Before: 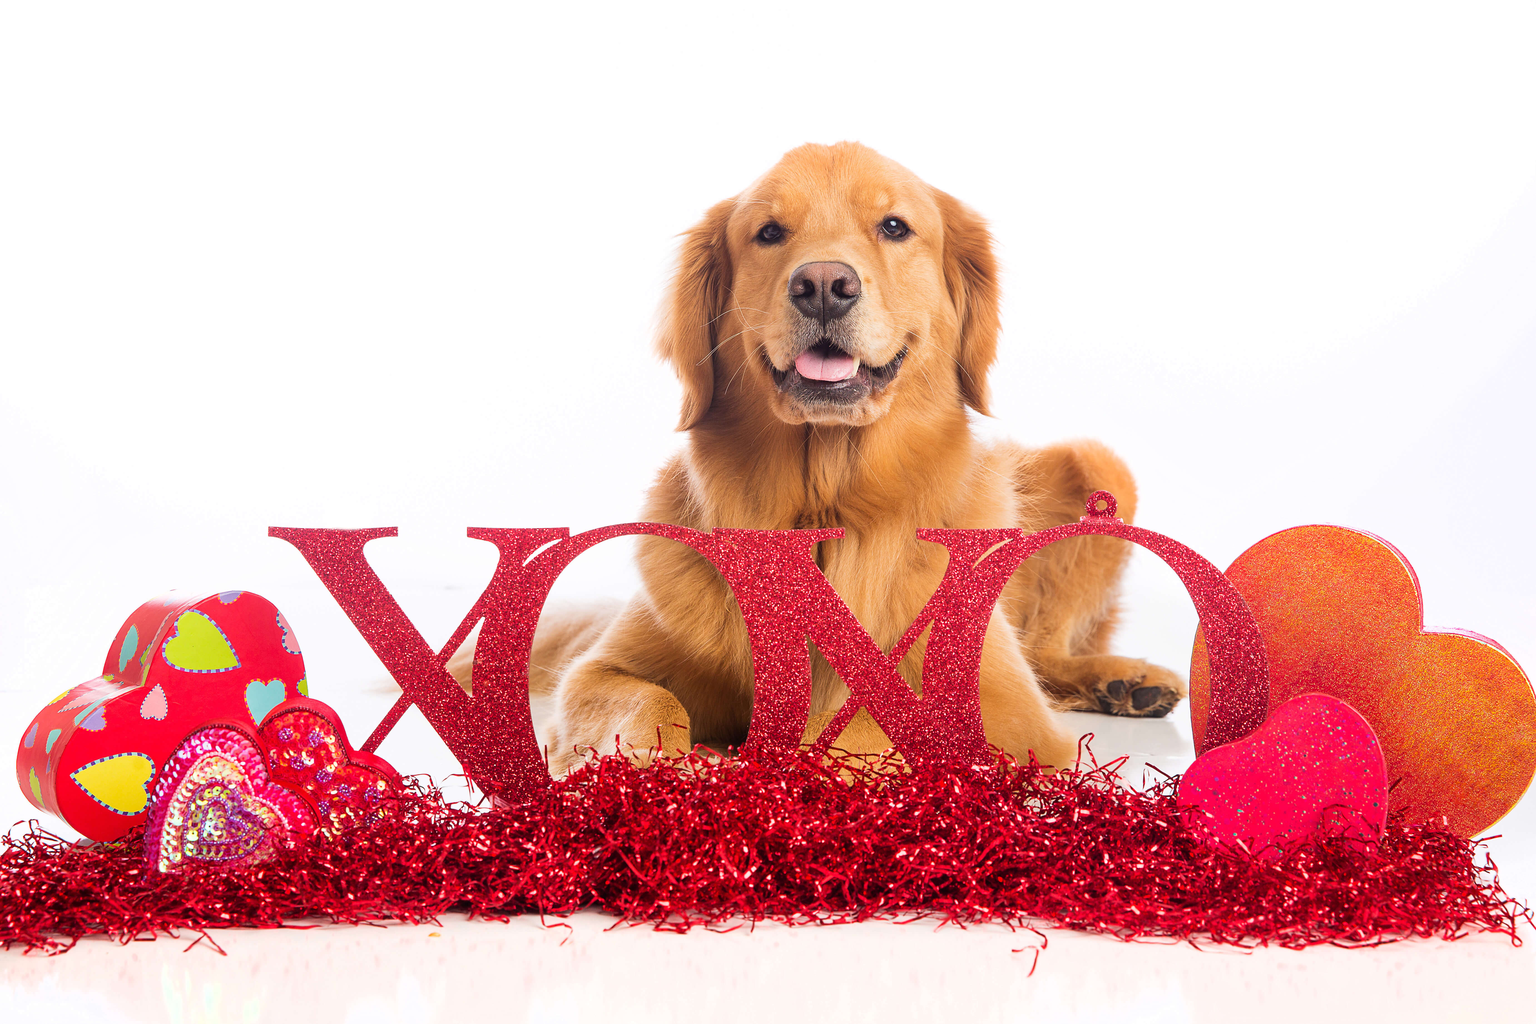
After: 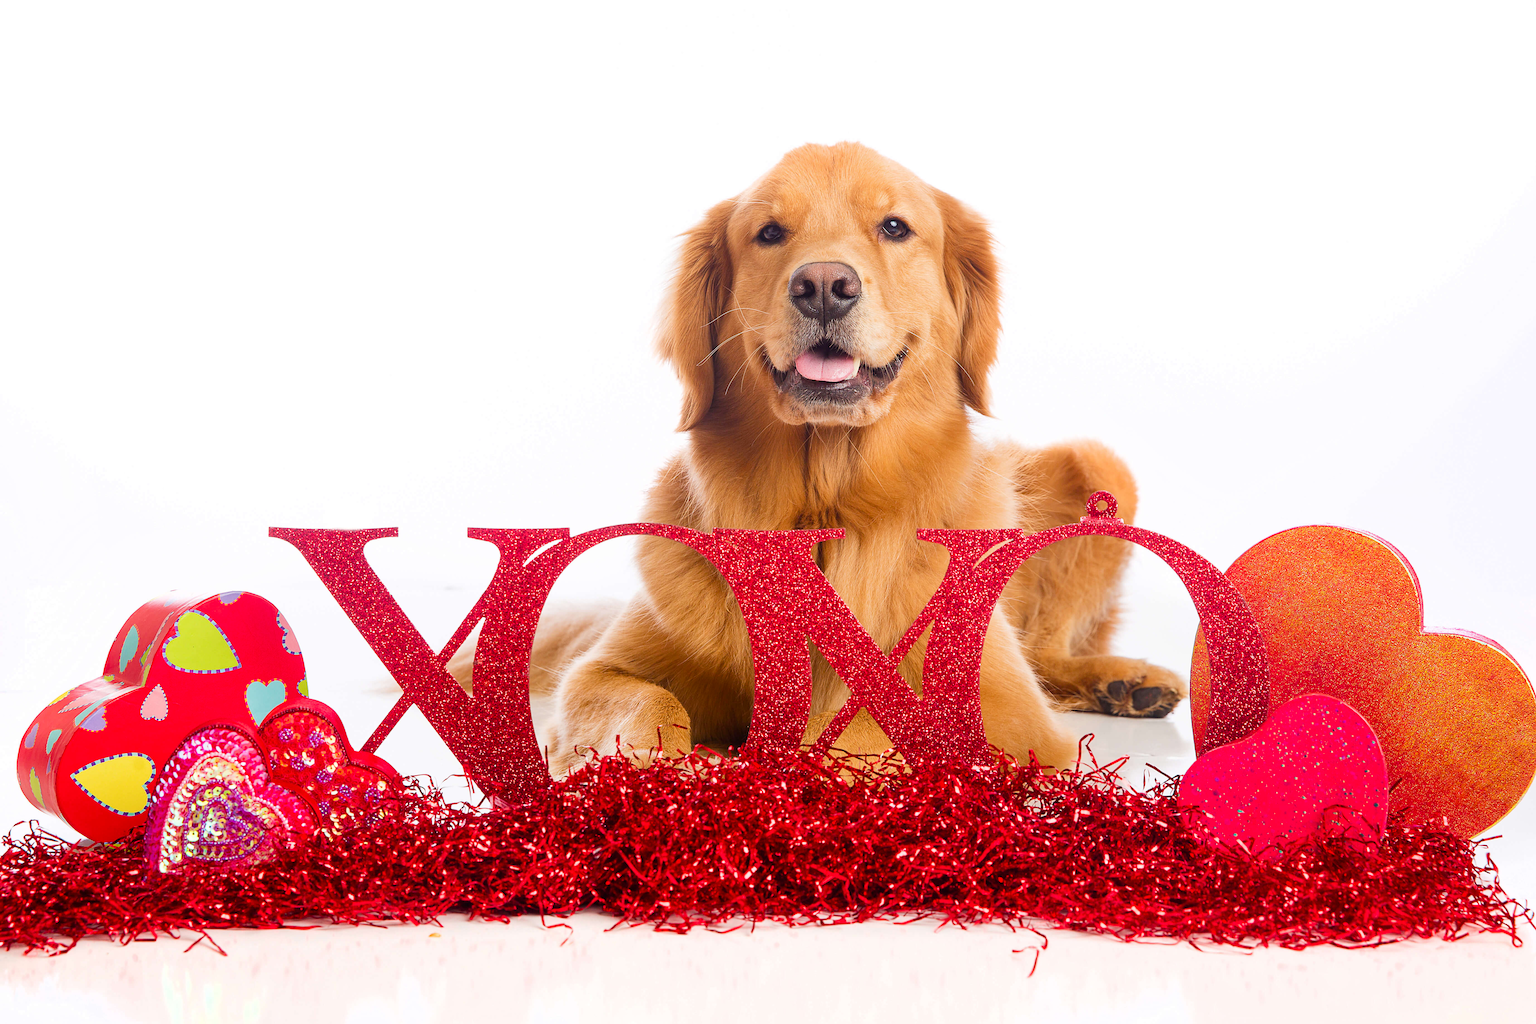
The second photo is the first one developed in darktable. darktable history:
color balance rgb: perceptual saturation grading › global saturation 15.287%, perceptual saturation grading › highlights -18.93%, perceptual saturation grading › shadows 19.897%
haze removal: compatibility mode true, adaptive false
